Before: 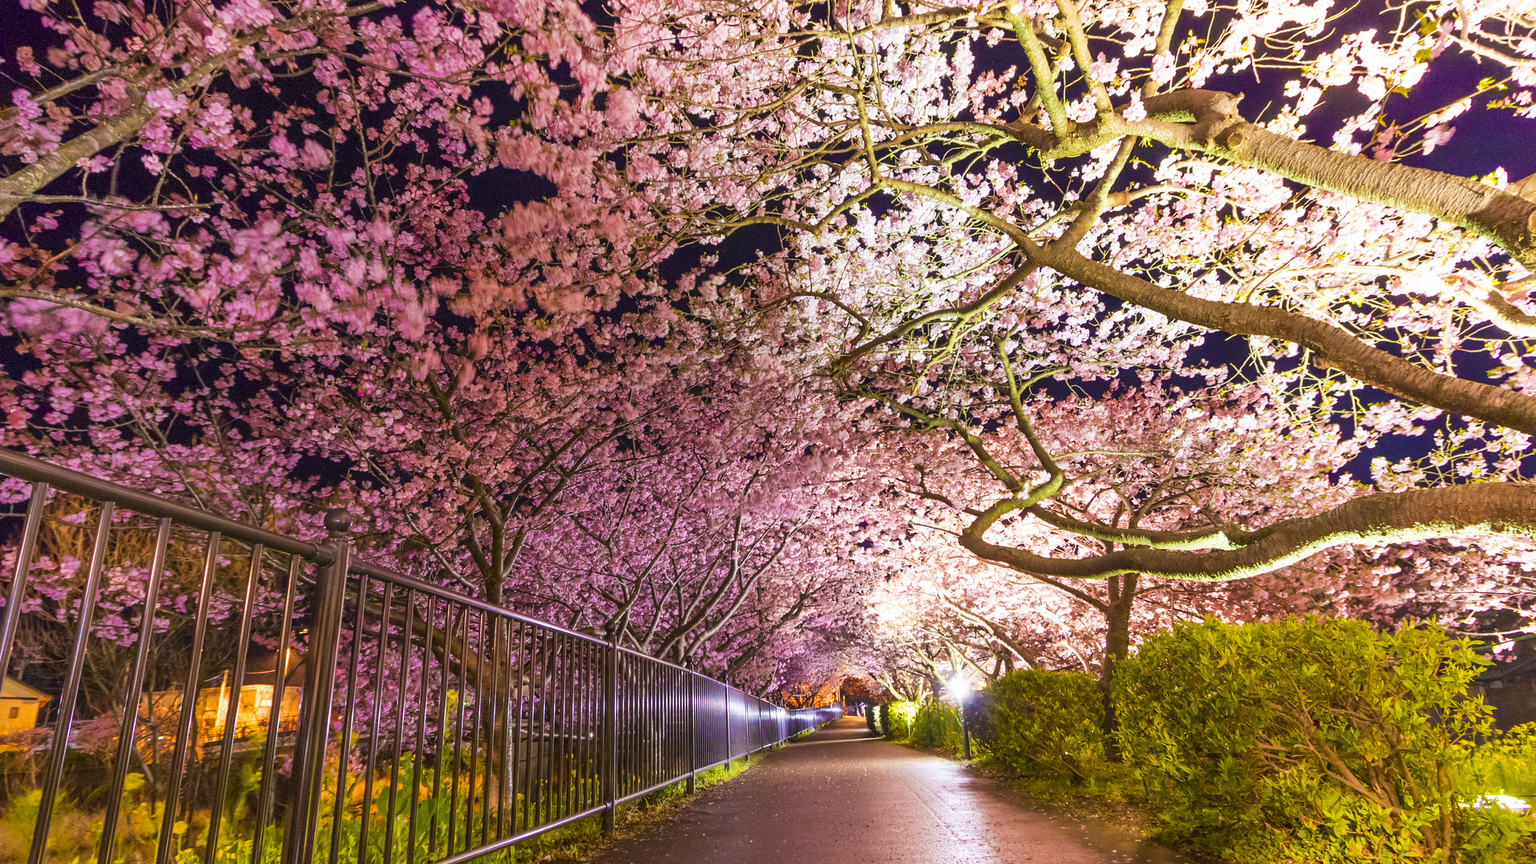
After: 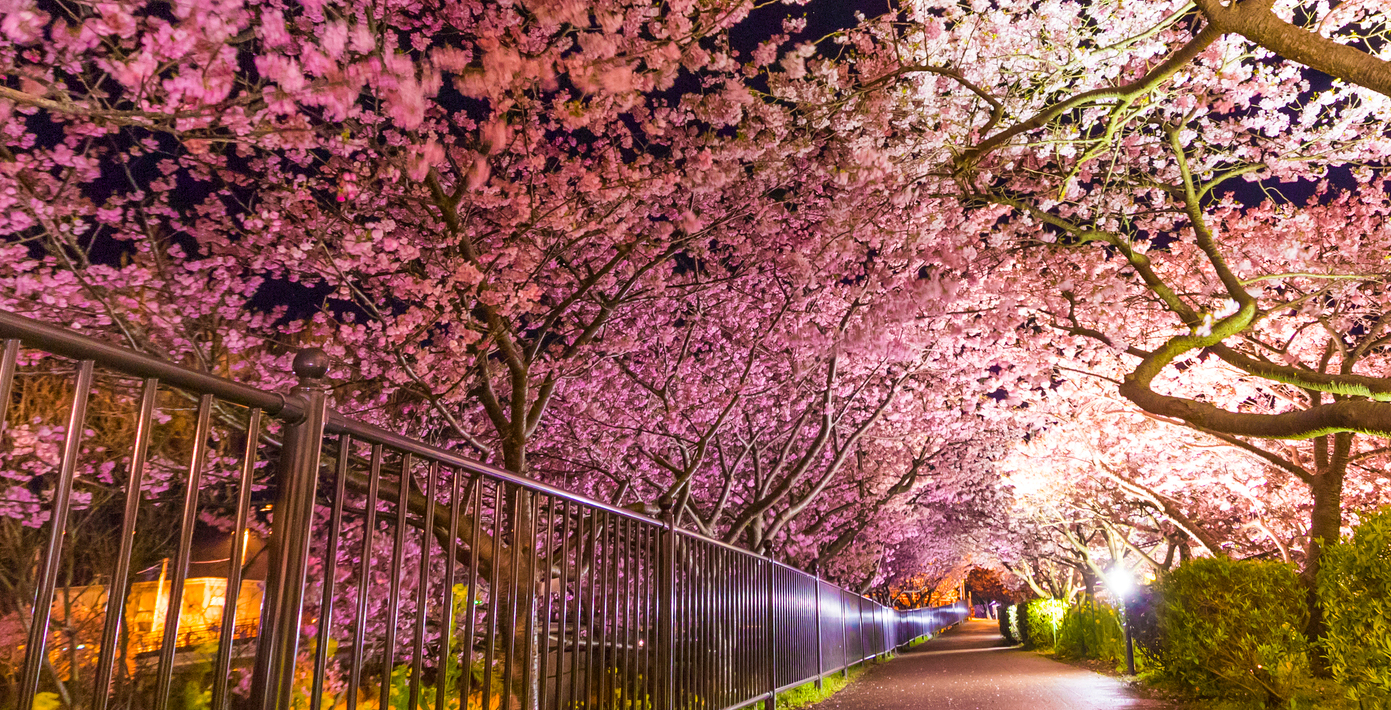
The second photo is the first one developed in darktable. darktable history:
tone equalizer: edges refinement/feathering 500, mask exposure compensation -1.57 EV, preserve details no
crop: left 6.488%, top 27.987%, right 23.923%, bottom 8.834%
